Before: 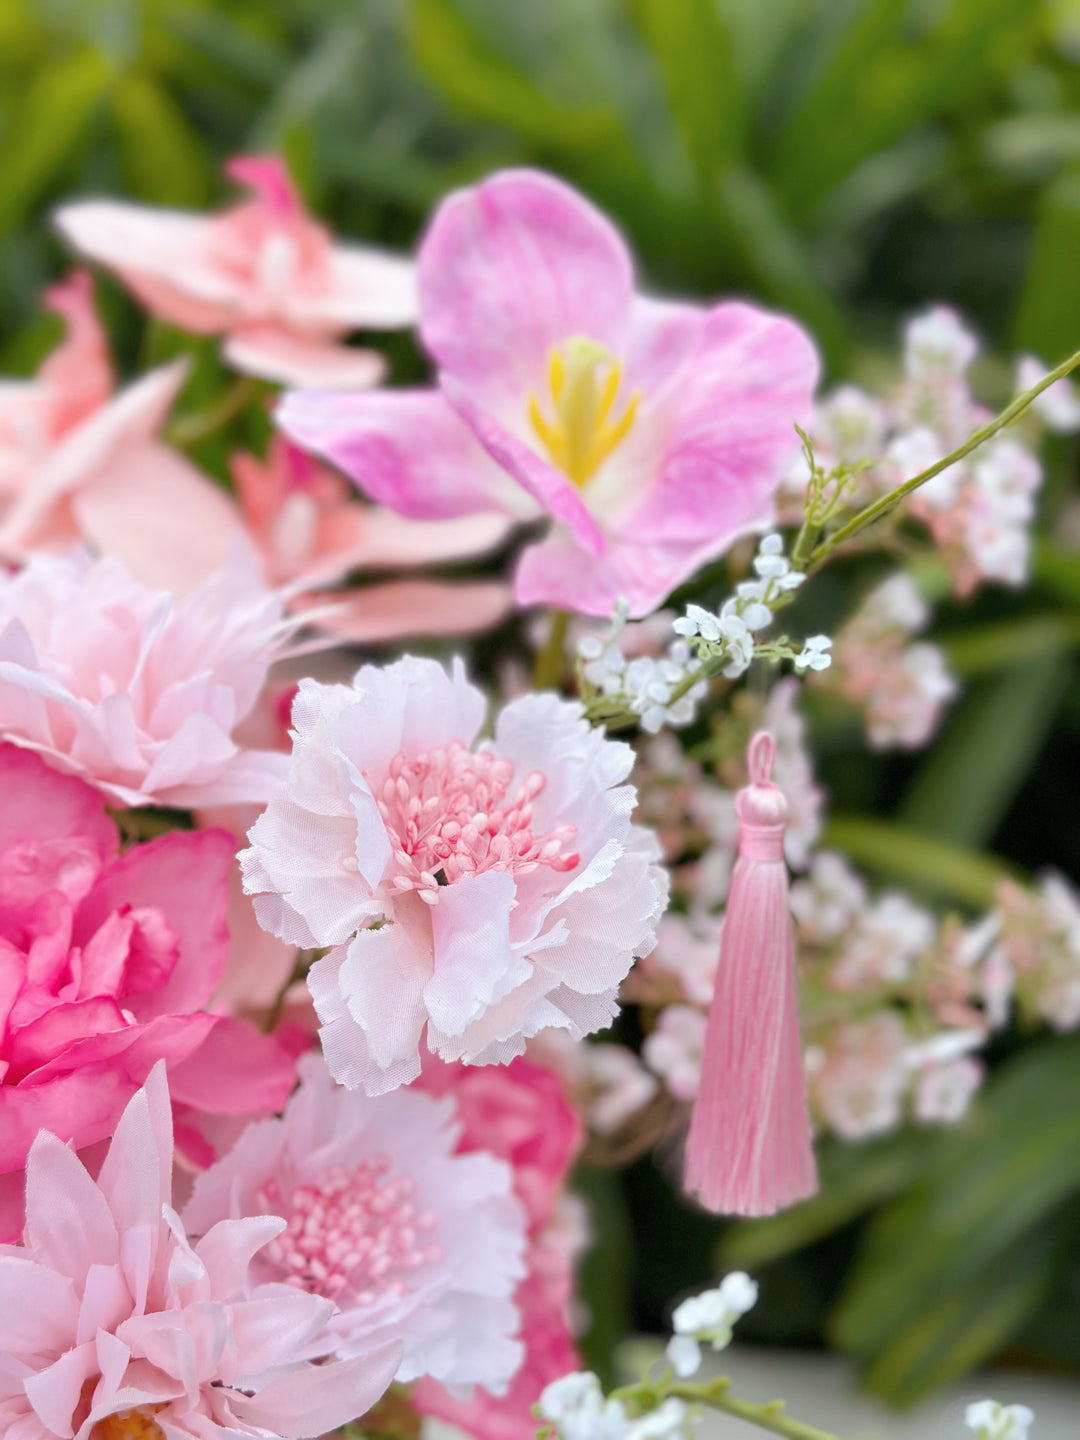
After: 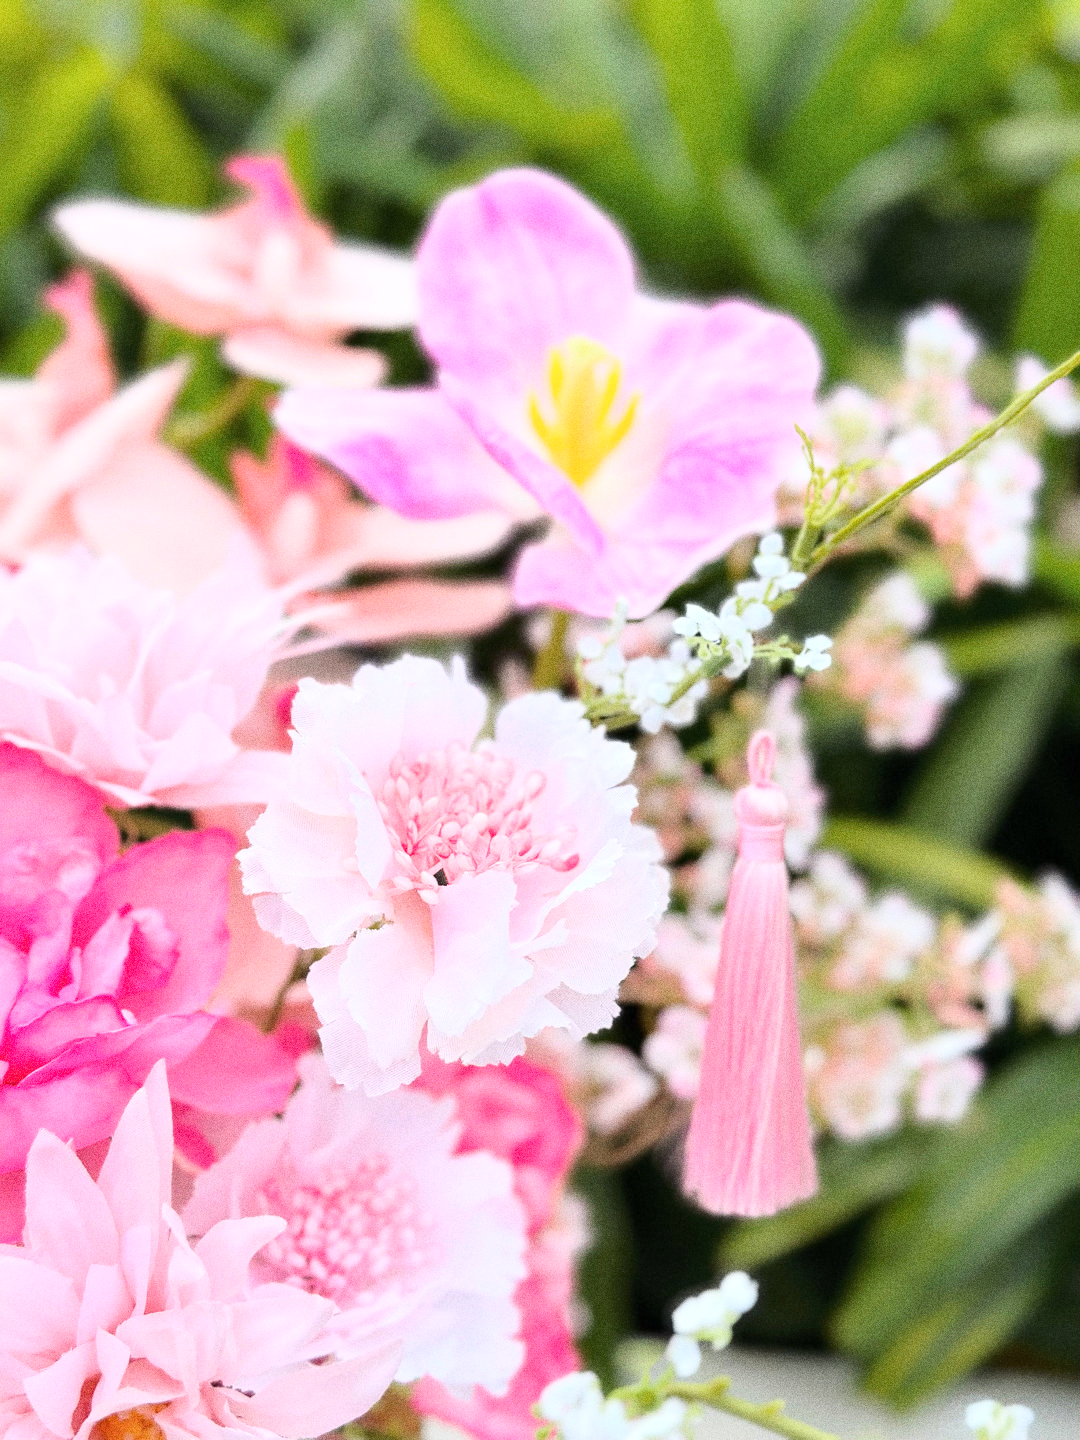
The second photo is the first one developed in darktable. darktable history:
base curve: curves: ch0 [(0, 0) (0.028, 0.03) (0.121, 0.232) (0.46, 0.748) (0.859, 0.968) (1, 1)]
grain: coarseness 0.09 ISO, strength 40%
